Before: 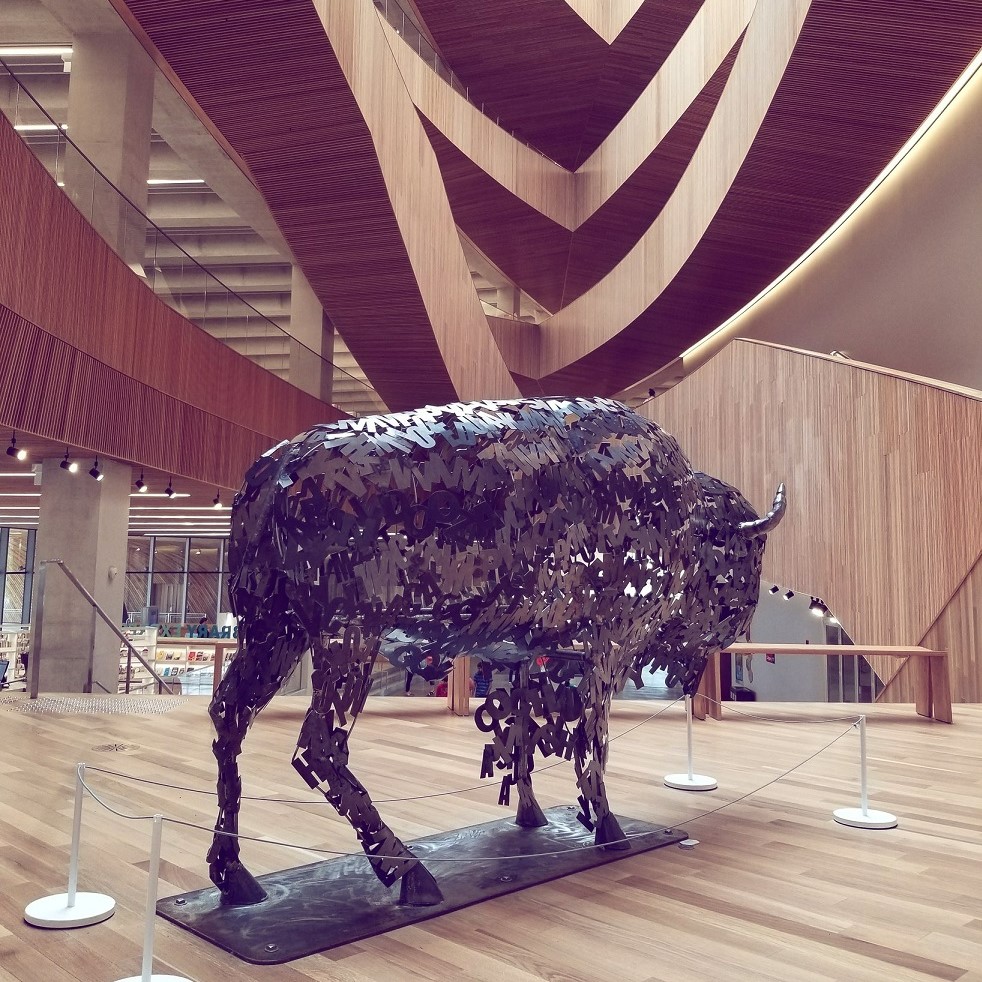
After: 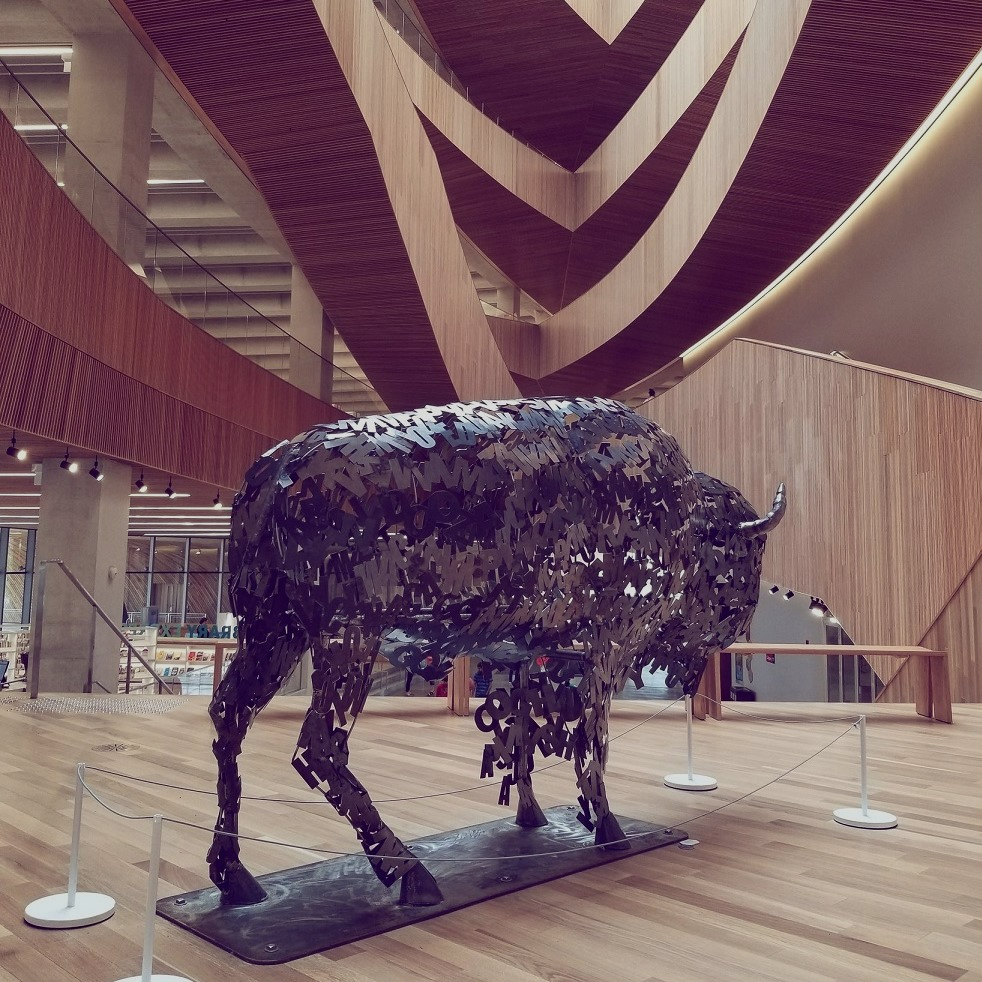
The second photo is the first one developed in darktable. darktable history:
exposure: exposure -0.49 EV, compensate highlight preservation false
